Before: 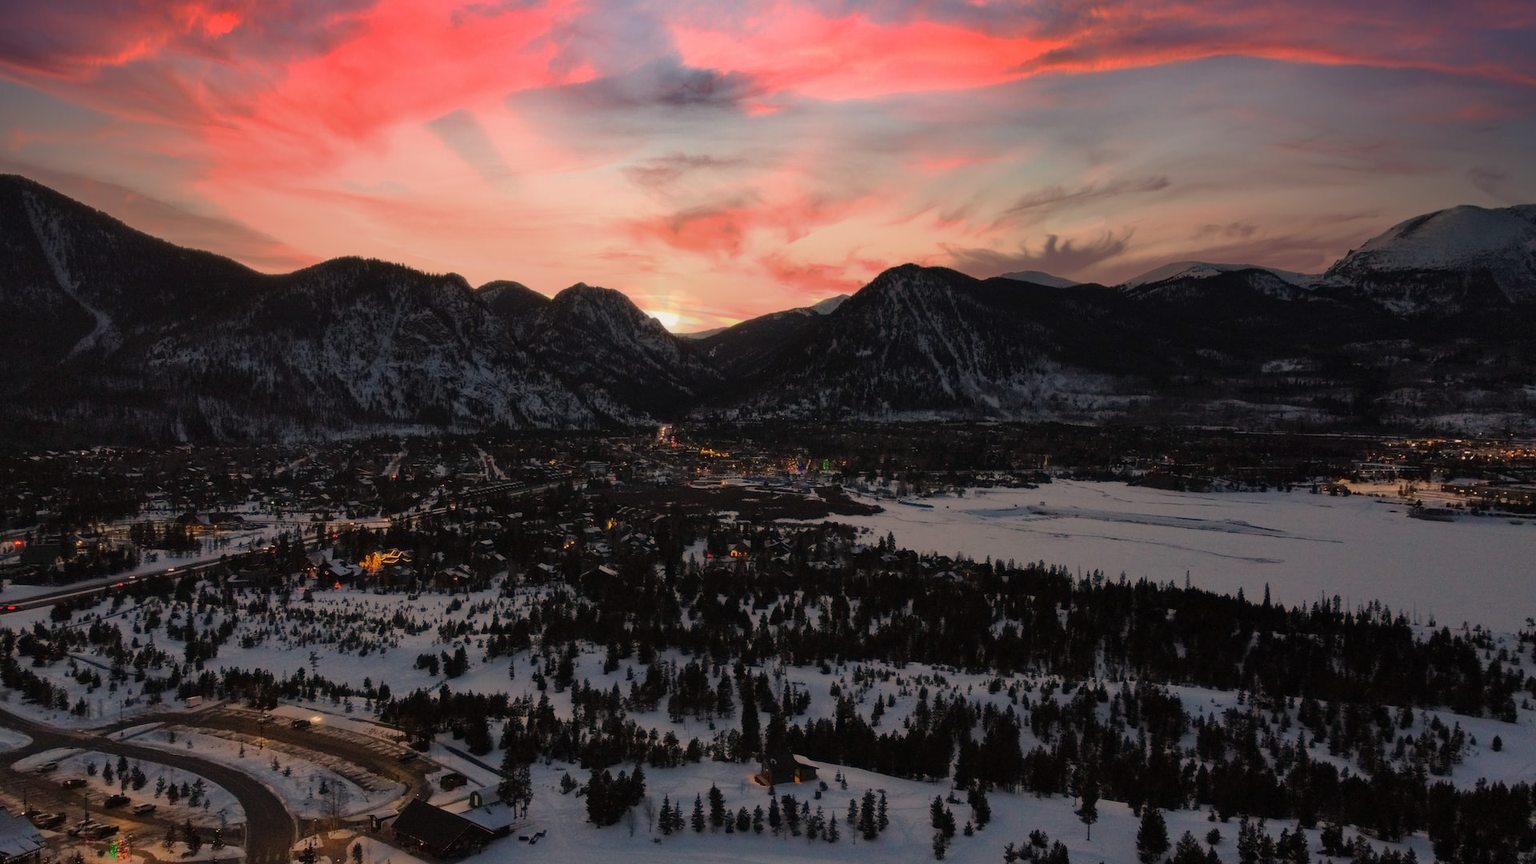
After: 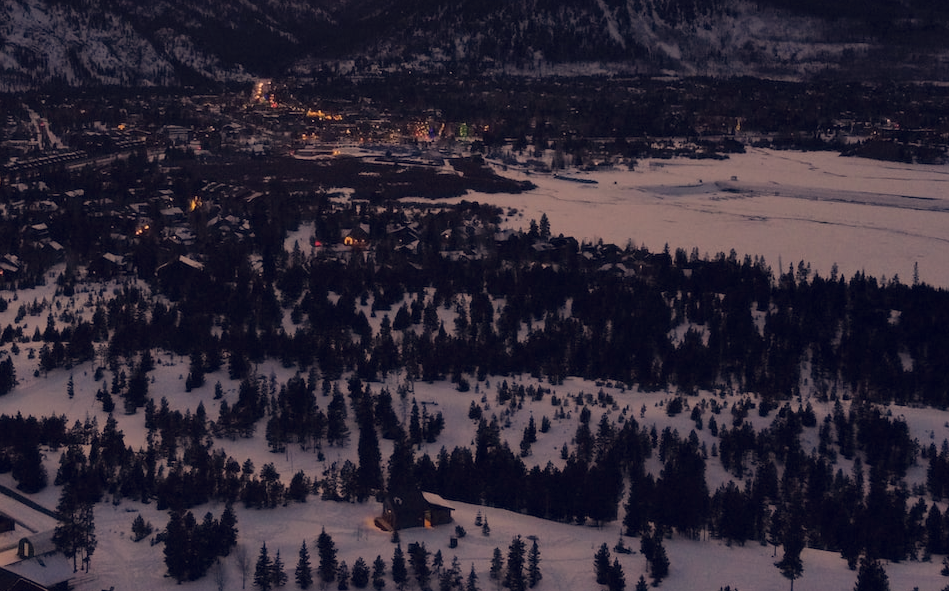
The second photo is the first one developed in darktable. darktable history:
crop: left 29.672%, top 41.786%, right 20.851%, bottom 3.487%
exposure: exposure 0.2 EV, compensate highlight preservation false
color correction: highlights a* 19.59, highlights b* 27.49, shadows a* 3.46, shadows b* -17.28, saturation 0.73
white balance: emerald 1
